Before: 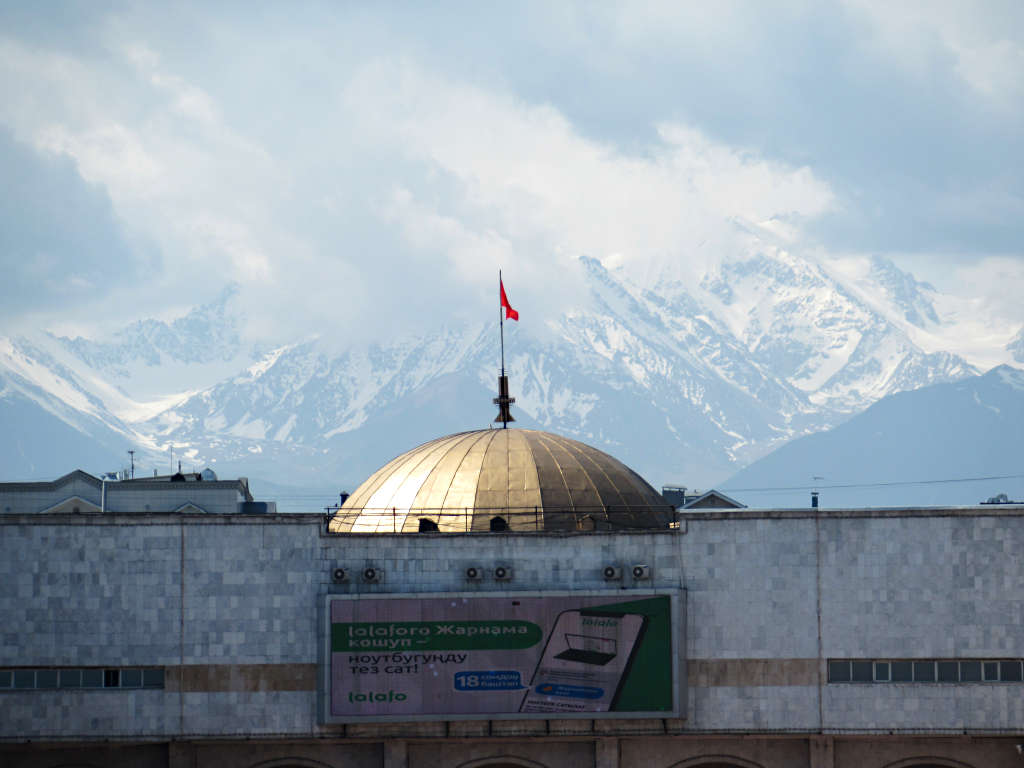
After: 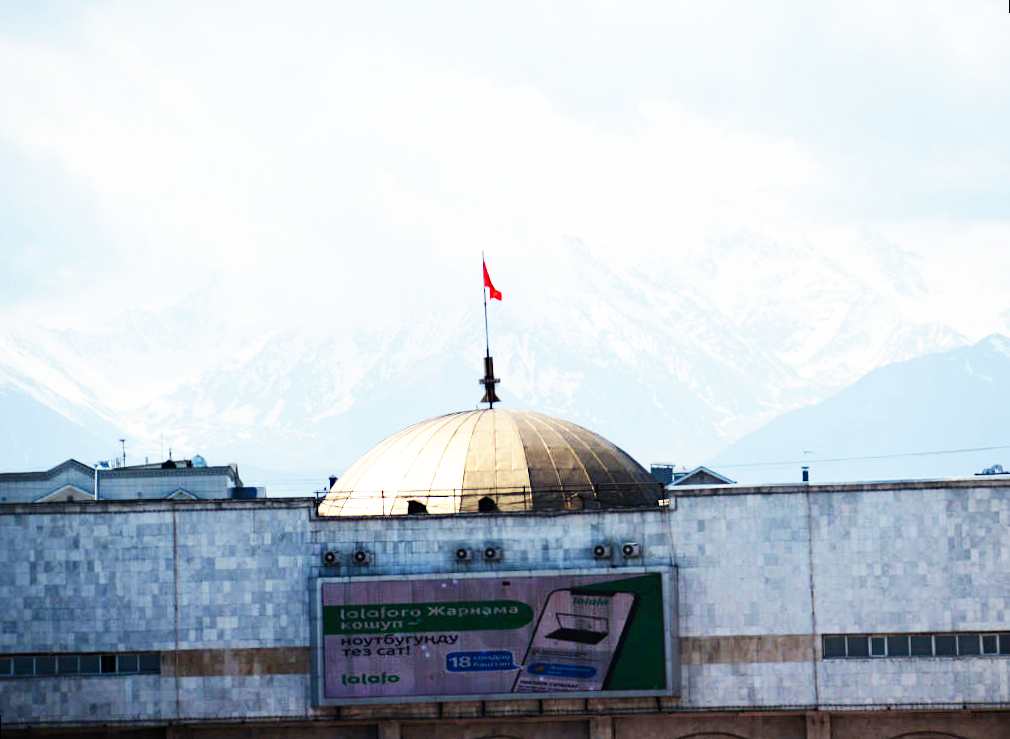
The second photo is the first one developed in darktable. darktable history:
base curve: curves: ch0 [(0, 0) (0.007, 0.004) (0.027, 0.03) (0.046, 0.07) (0.207, 0.54) (0.442, 0.872) (0.673, 0.972) (1, 1)], preserve colors none
rotate and perspective: rotation -1.32°, lens shift (horizontal) -0.031, crop left 0.015, crop right 0.985, crop top 0.047, crop bottom 0.982
